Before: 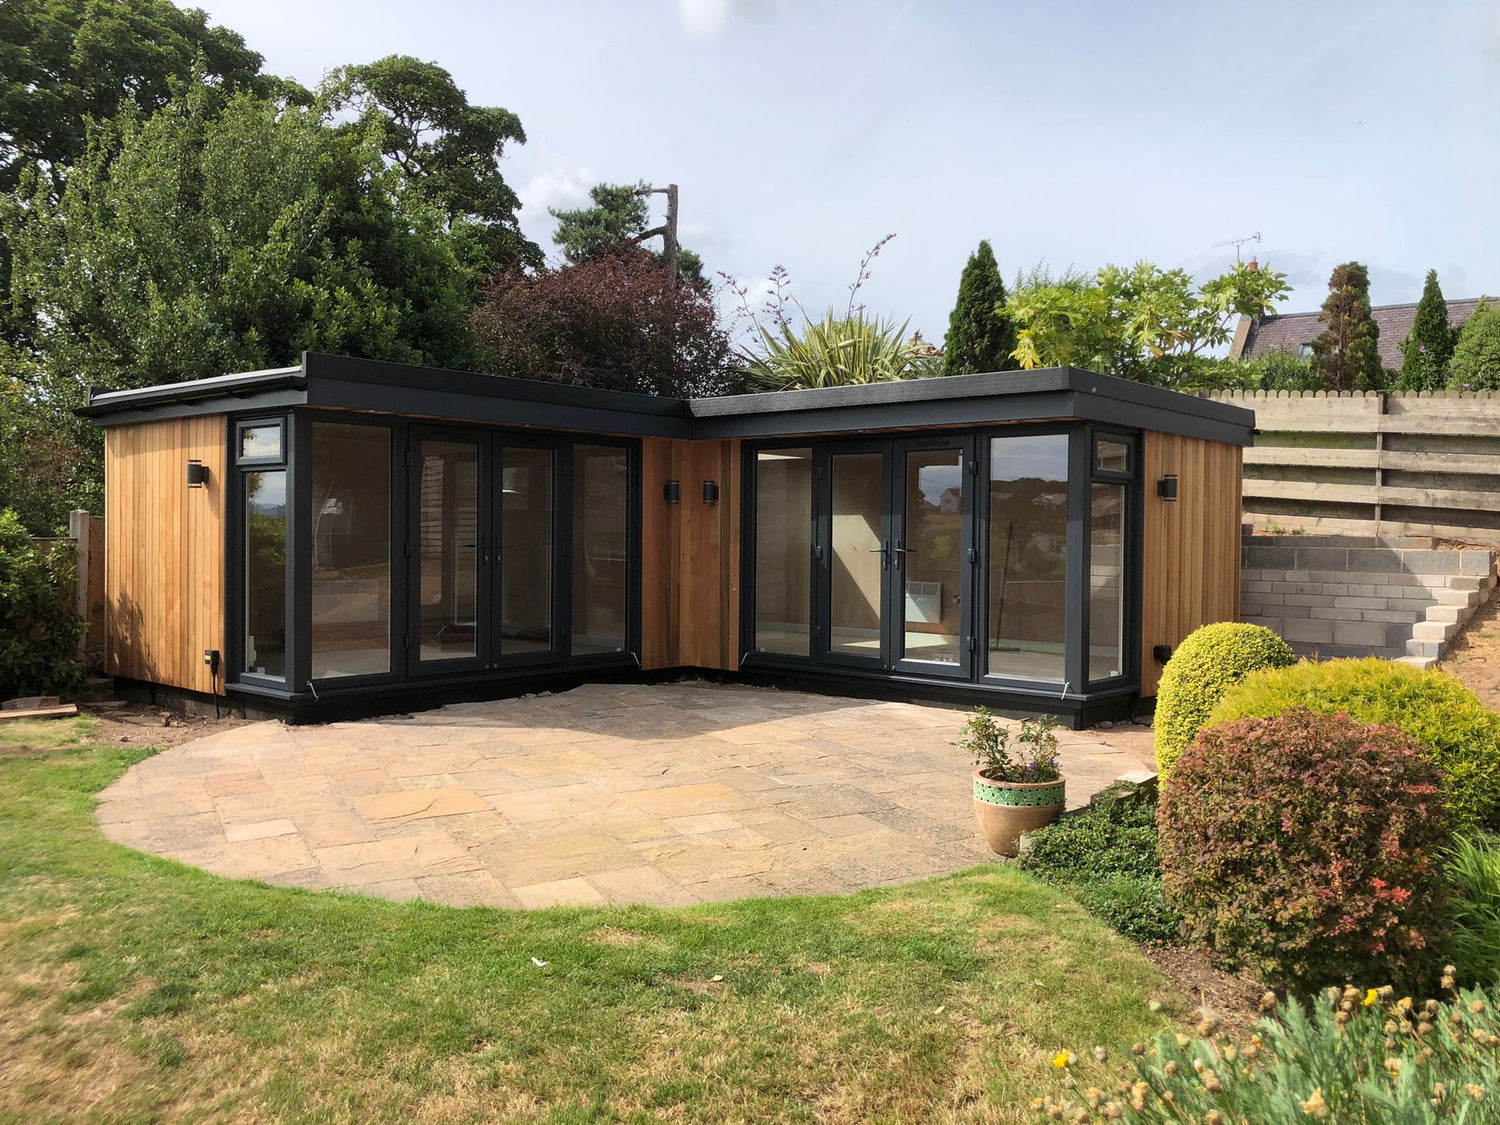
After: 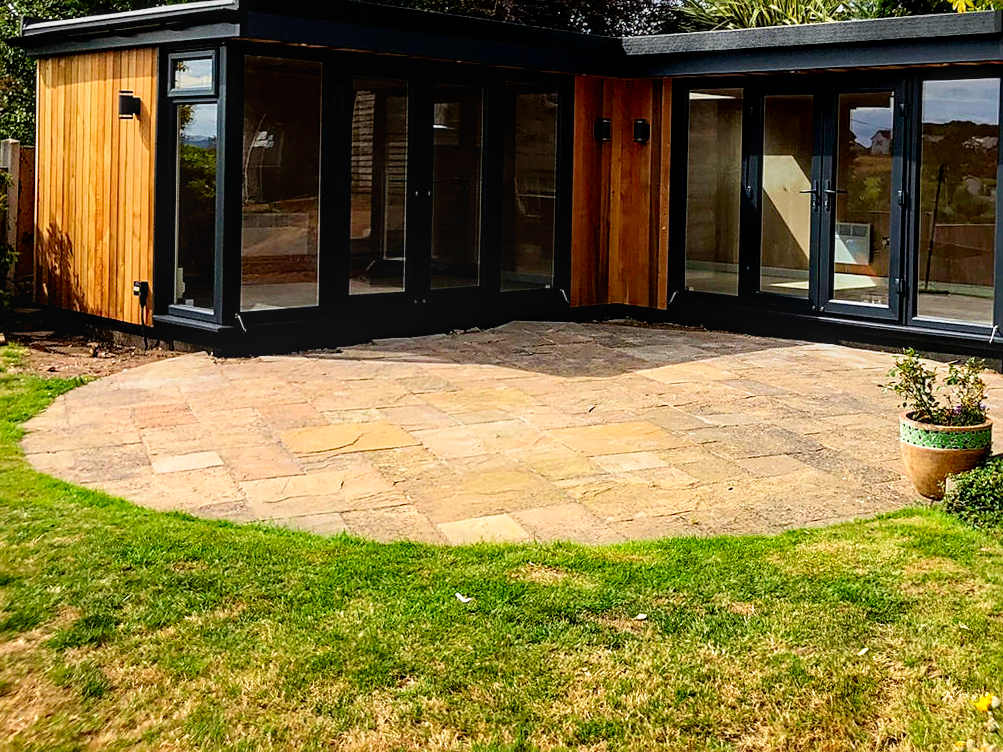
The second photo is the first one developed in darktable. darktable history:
haze removal: compatibility mode true, adaptive false
filmic rgb: black relative exposure -6.3 EV, white relative exposure 2.8 EV, threshold 3 EV, target black luminance 0%, hardness 4.6, latitude 67.35%, contrast 1.292, shadows ↔ highlights balance -3.5%, preserve chrominance no, color science v4 (2020), contrast in shadows soft, enable highlight reconstruction true
crop and rotate: angle -0.82°, left 3.85%, top 31.828%, right 27.992%
sharpen: on, module defaults
local contrast: on, module defaults
contrast brightness saturation: contrast 0.09, saturation 0.28
